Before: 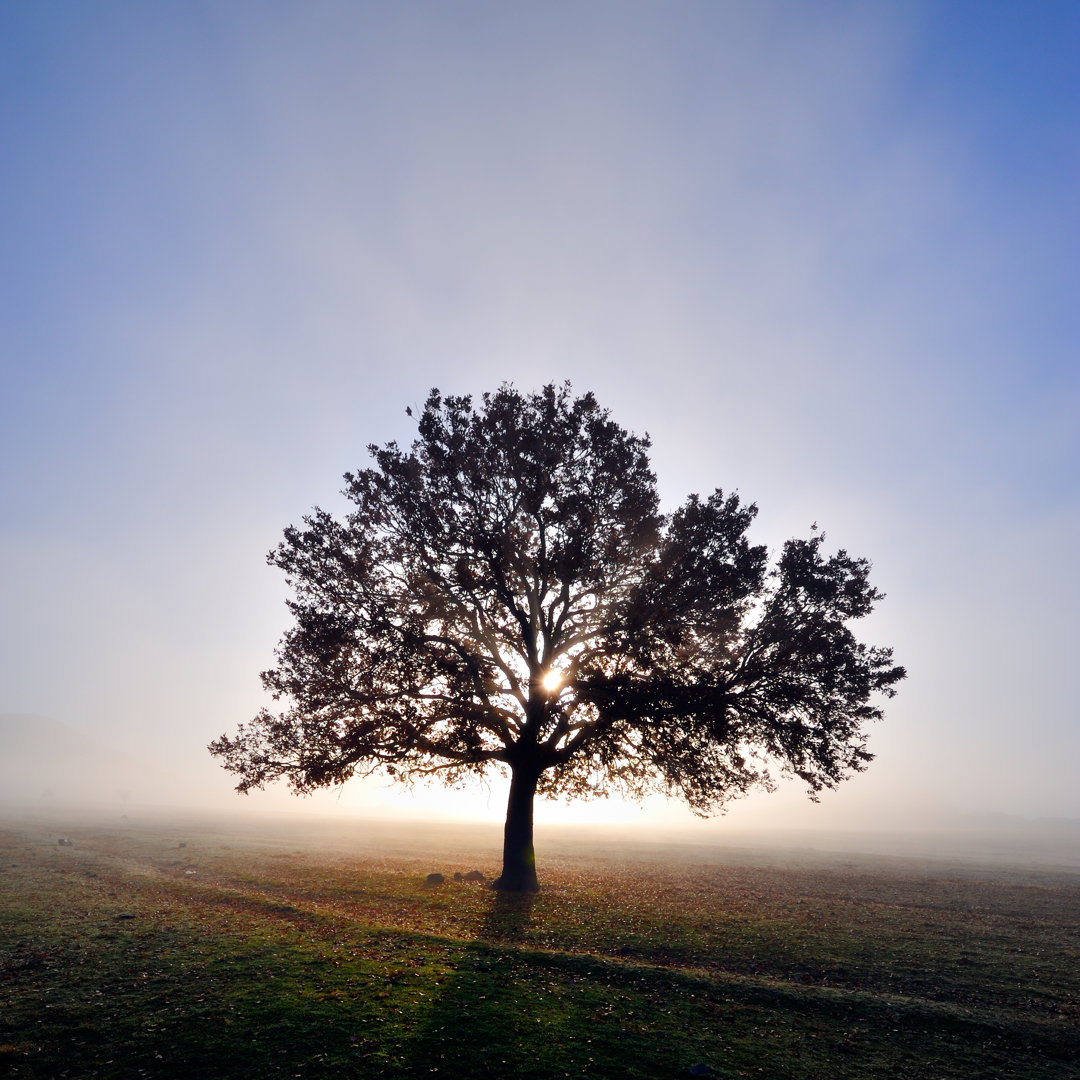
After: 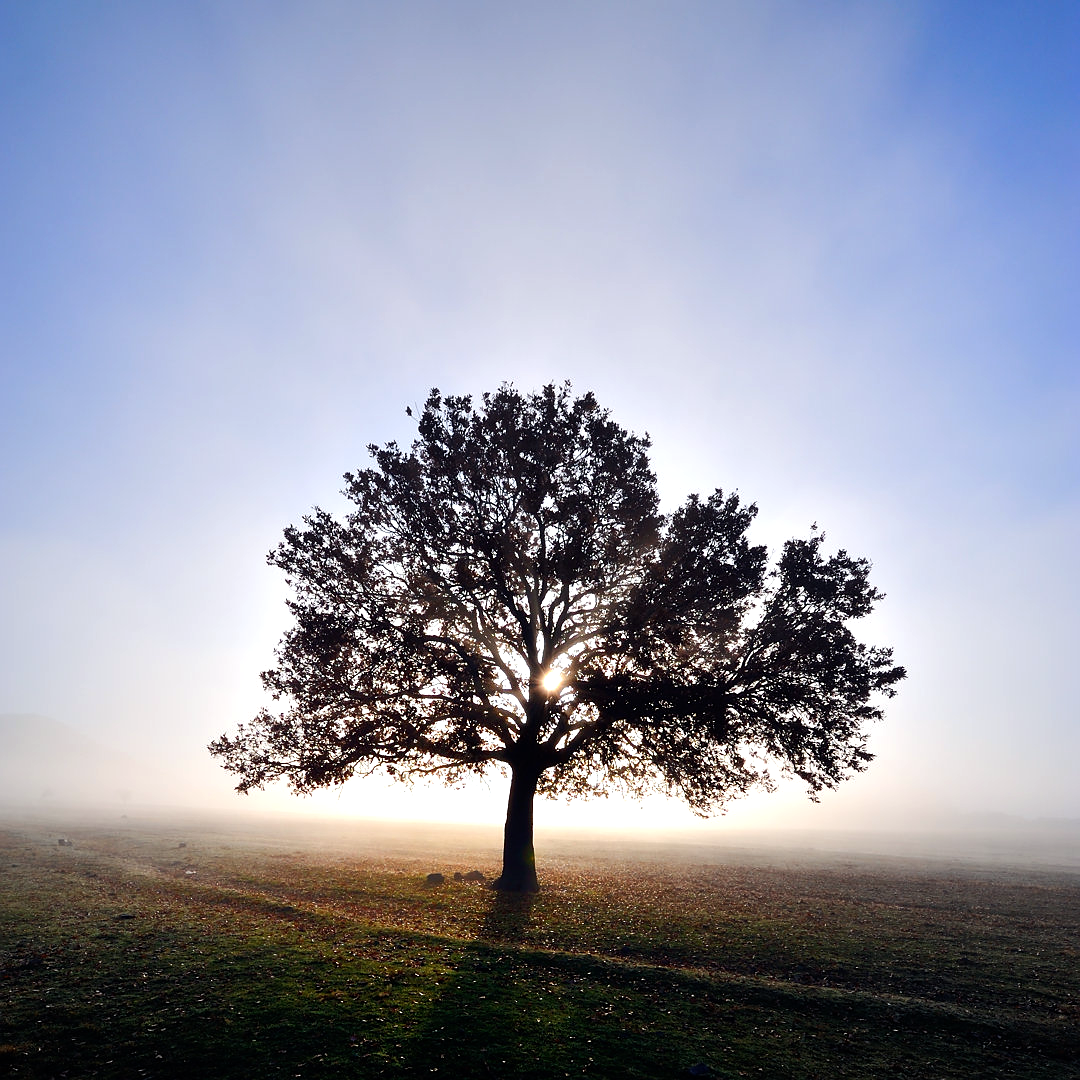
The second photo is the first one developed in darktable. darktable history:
white balance: red 0.986, blue 1.01
sharpen: radius 0.969, amount 0.604
tone equalizer: -8 EV -0.417 EV, -7 EV -0.389 EV, -6 EV -0.333 EV, -5 EV -0.222 EV, -3 EV 0.222 EV, -2 EV 0.333 EV, -1 EV 0.389 EV, +0 EV 0.417 EV, edges refinement/feathering 500, mask exposure compensation -1.57 EV, preserve details no
